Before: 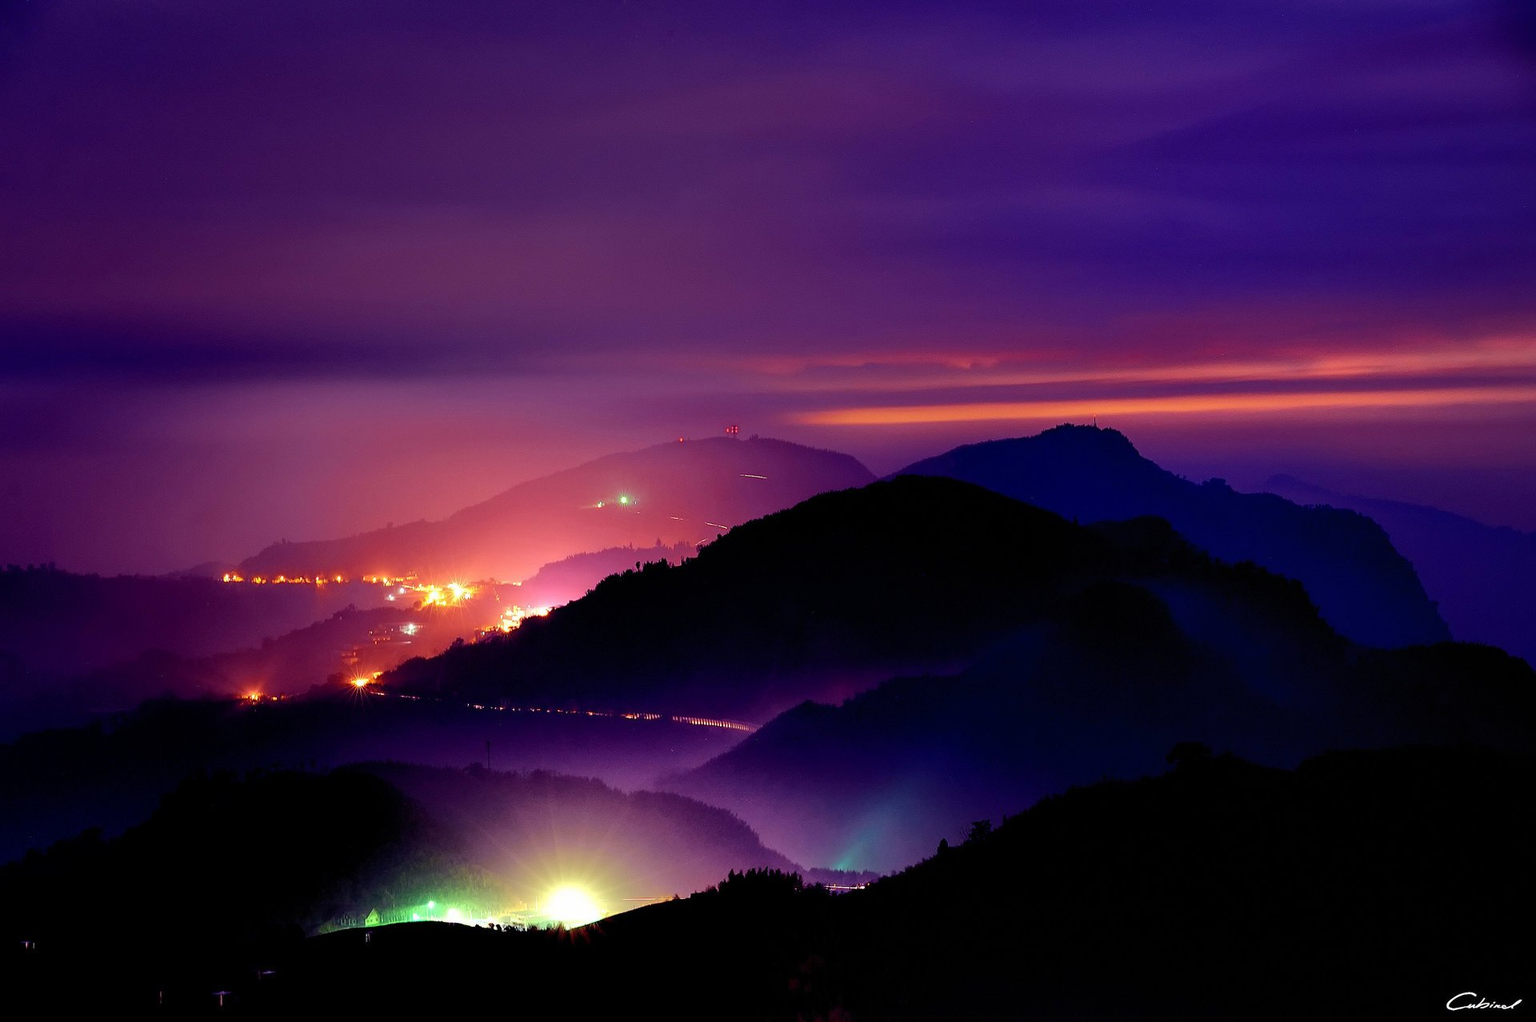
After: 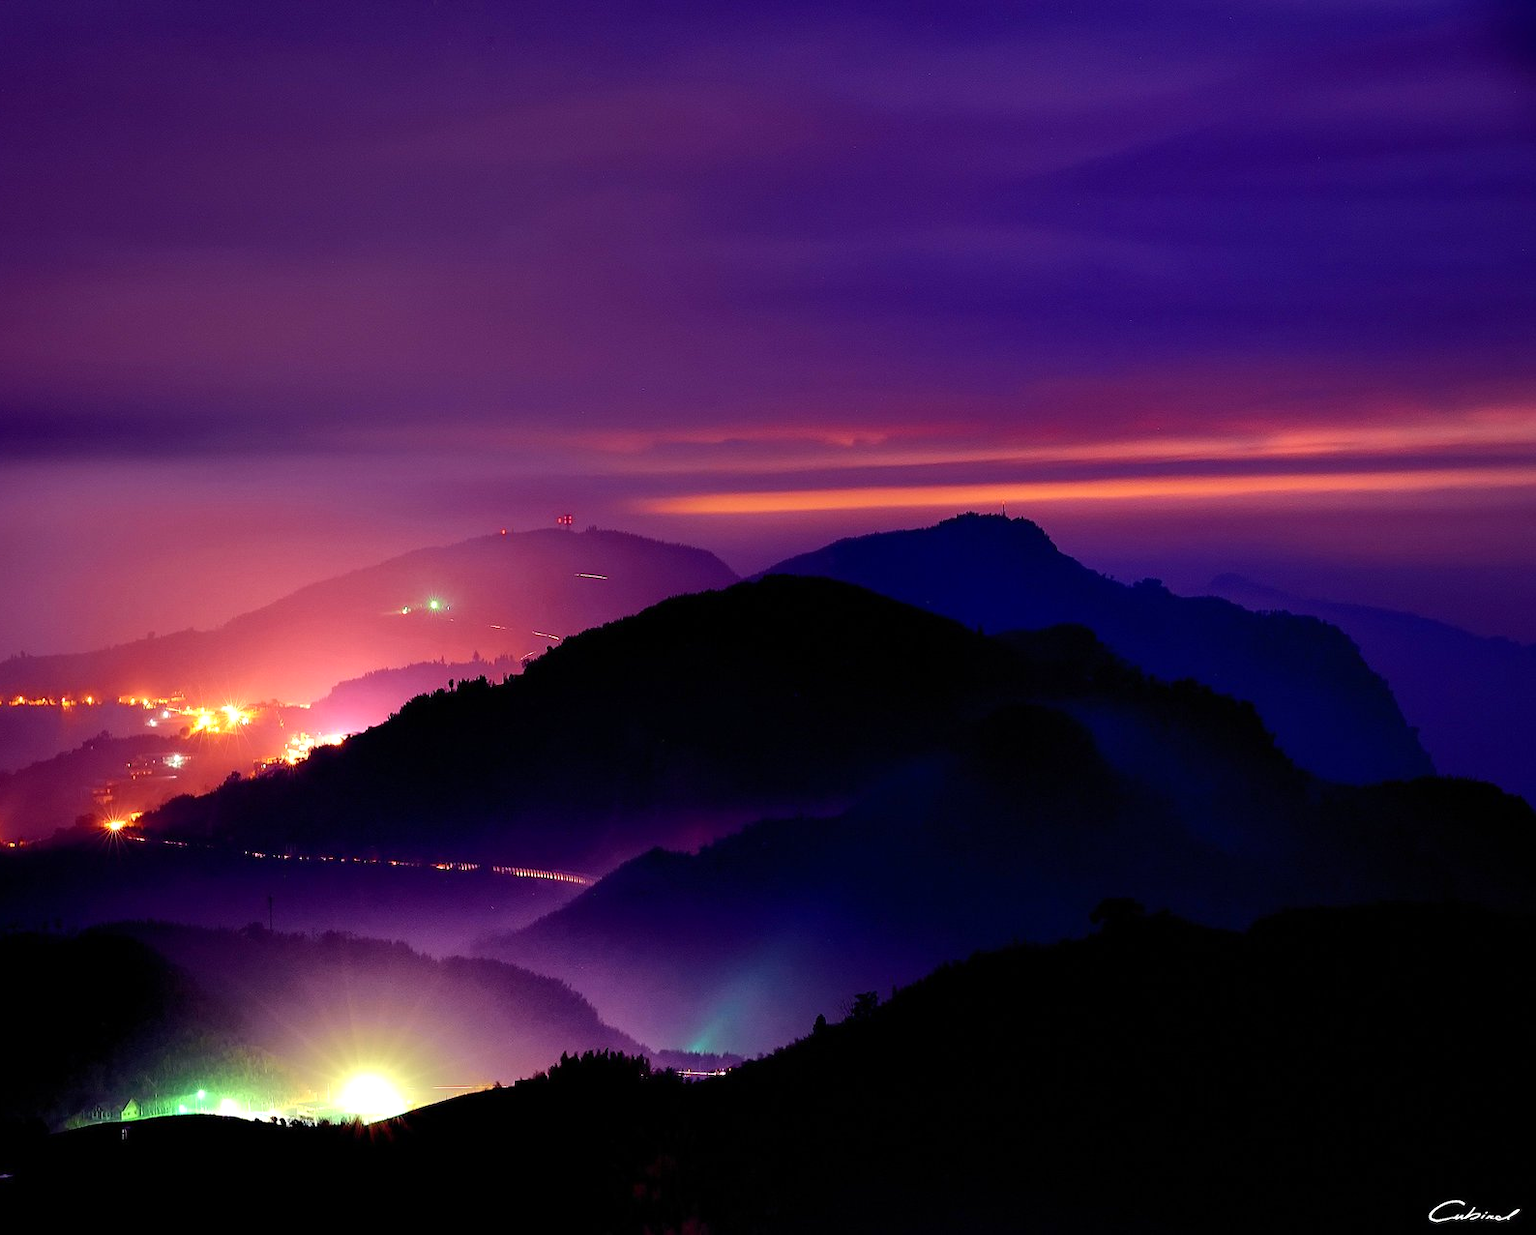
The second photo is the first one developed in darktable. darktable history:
crop: left 17.266%, bottom 0.03%
exposure: exposure 0.203 EV, compensate highlight preservation false
contrast brightness saturation: contrast 0.074
color correction: highlights b* 0.064
